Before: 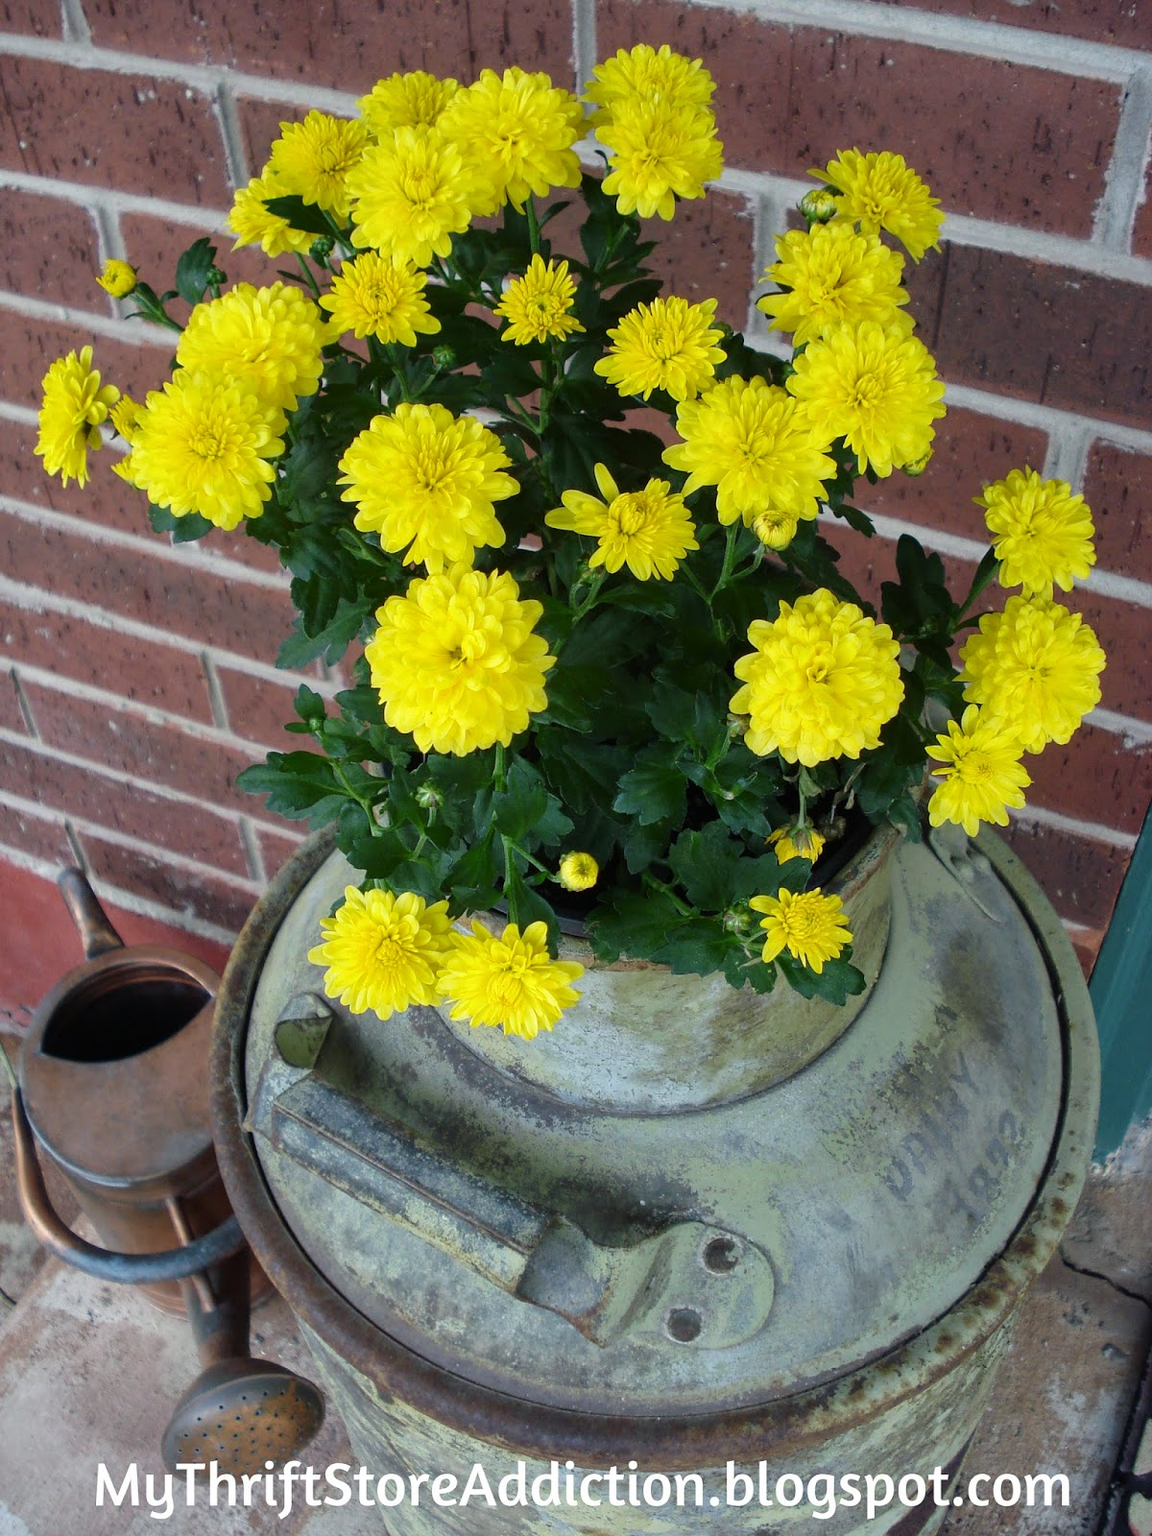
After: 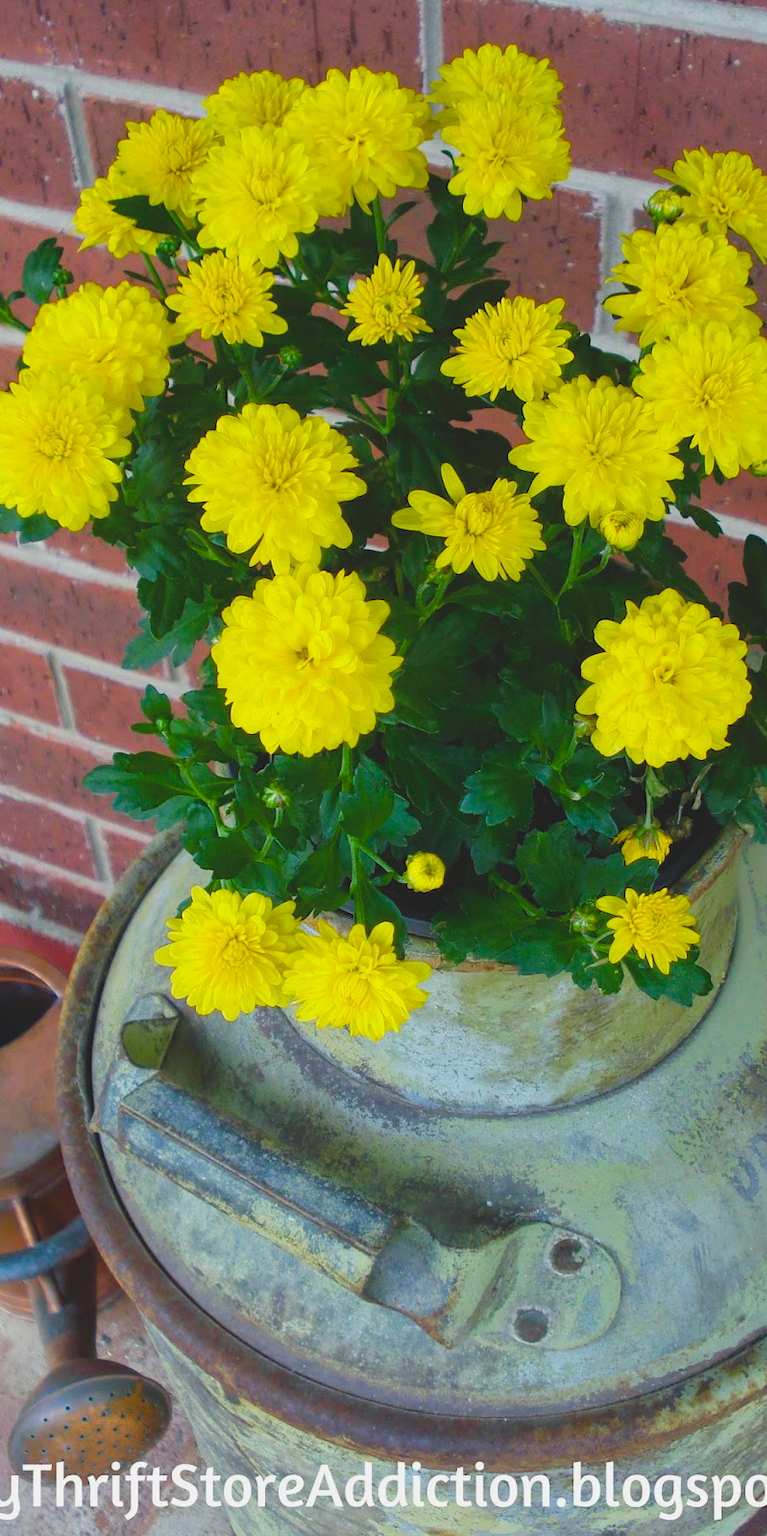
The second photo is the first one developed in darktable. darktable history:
crop and rotate: left 13.351%, right 19.998%
color balance rgb: power › hue 174.86°, linear chroma grading › shadows 31.785%, linear chroma grading › global chroma -1.869%, linear chroma grading › mid-tones 3.573%, perceptual saturation grading › global saturation 30.252%, global vibrance 14.239%
contrast brightness saturation: contrast -0.096, brightness 0.041, saturation 0.078
tone curve: curves: ch0 [(0, 0) (0.003, 0.04) (0.011, 0.053) (0.025, 0.077) (0.044, 0.104) (0.069, 0.127) (0.1, 0.15) (0.136, 0.177) (0.177, 0.215) (0.224, 0.254) (0.277, 0.3) (0.335, 0.355) (0.399, 0.41) (0.468, 0.477) (0.543, 0.554) (0.623, 0.636) (0.709, 0.72) (0.801, 0.804) (0.898, 0.892) (1, 1)], preserve colors none
